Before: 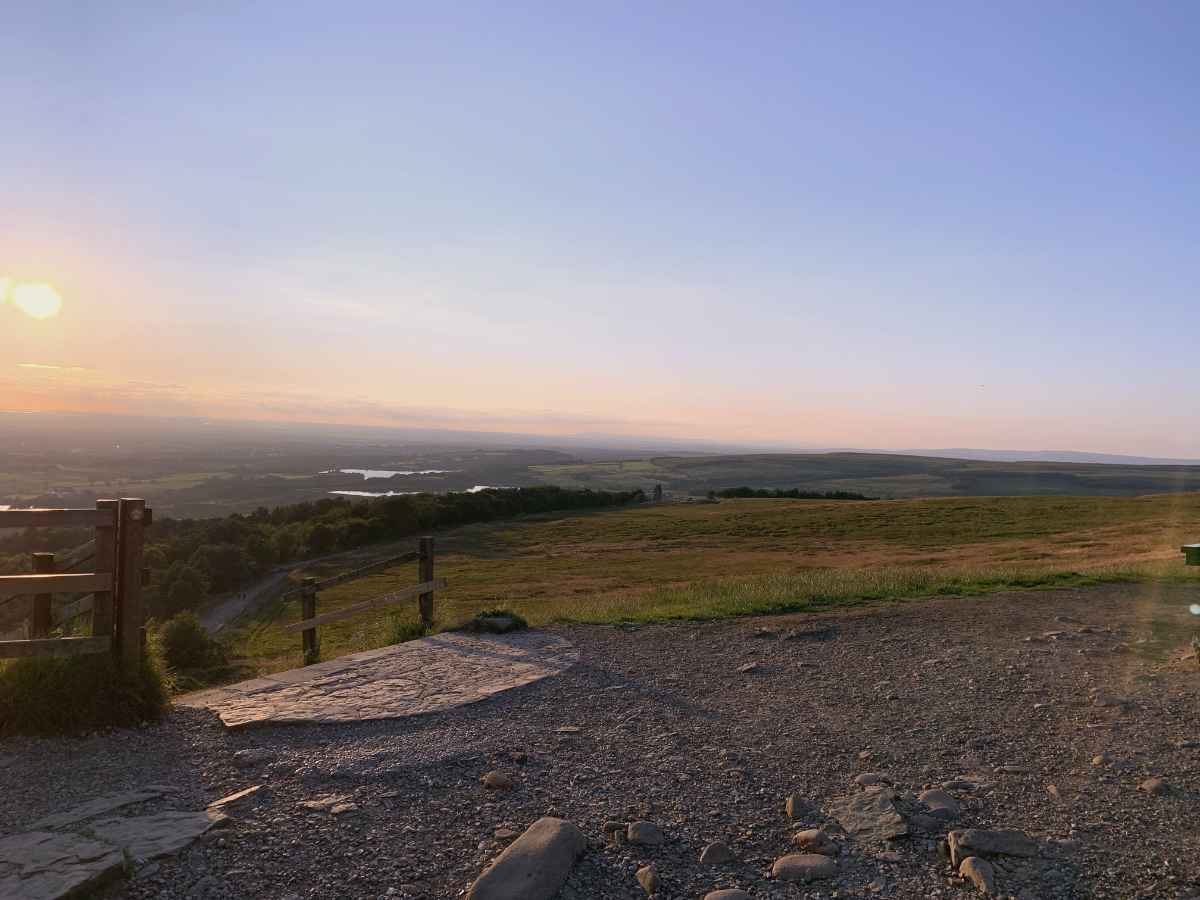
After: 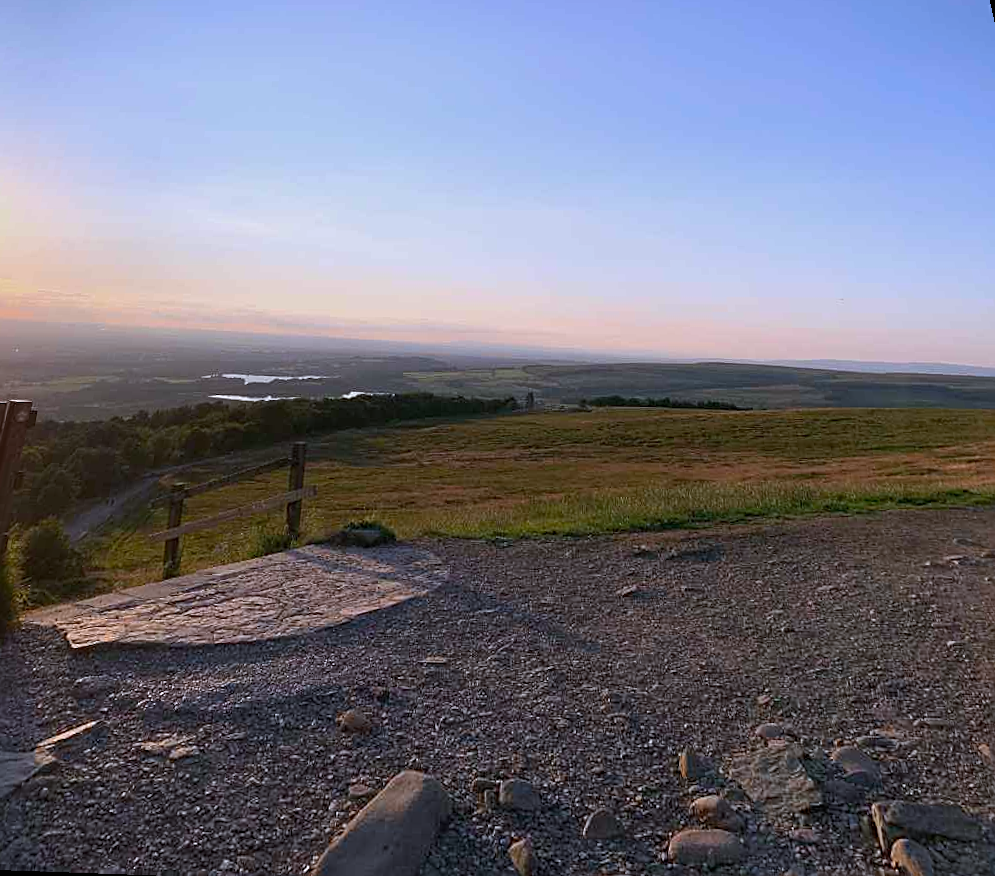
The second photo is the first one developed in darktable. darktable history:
sharpen: on, module defaults
white balance: red 0.954, blue 1.079
rotate and perspective: rotation 0.72°, lens shift (vertical) -0.352, lens shift (horizontal) -0.051, crop left 0.152, crop right 0.859, crop top 0.019, crop bottom 0.964
